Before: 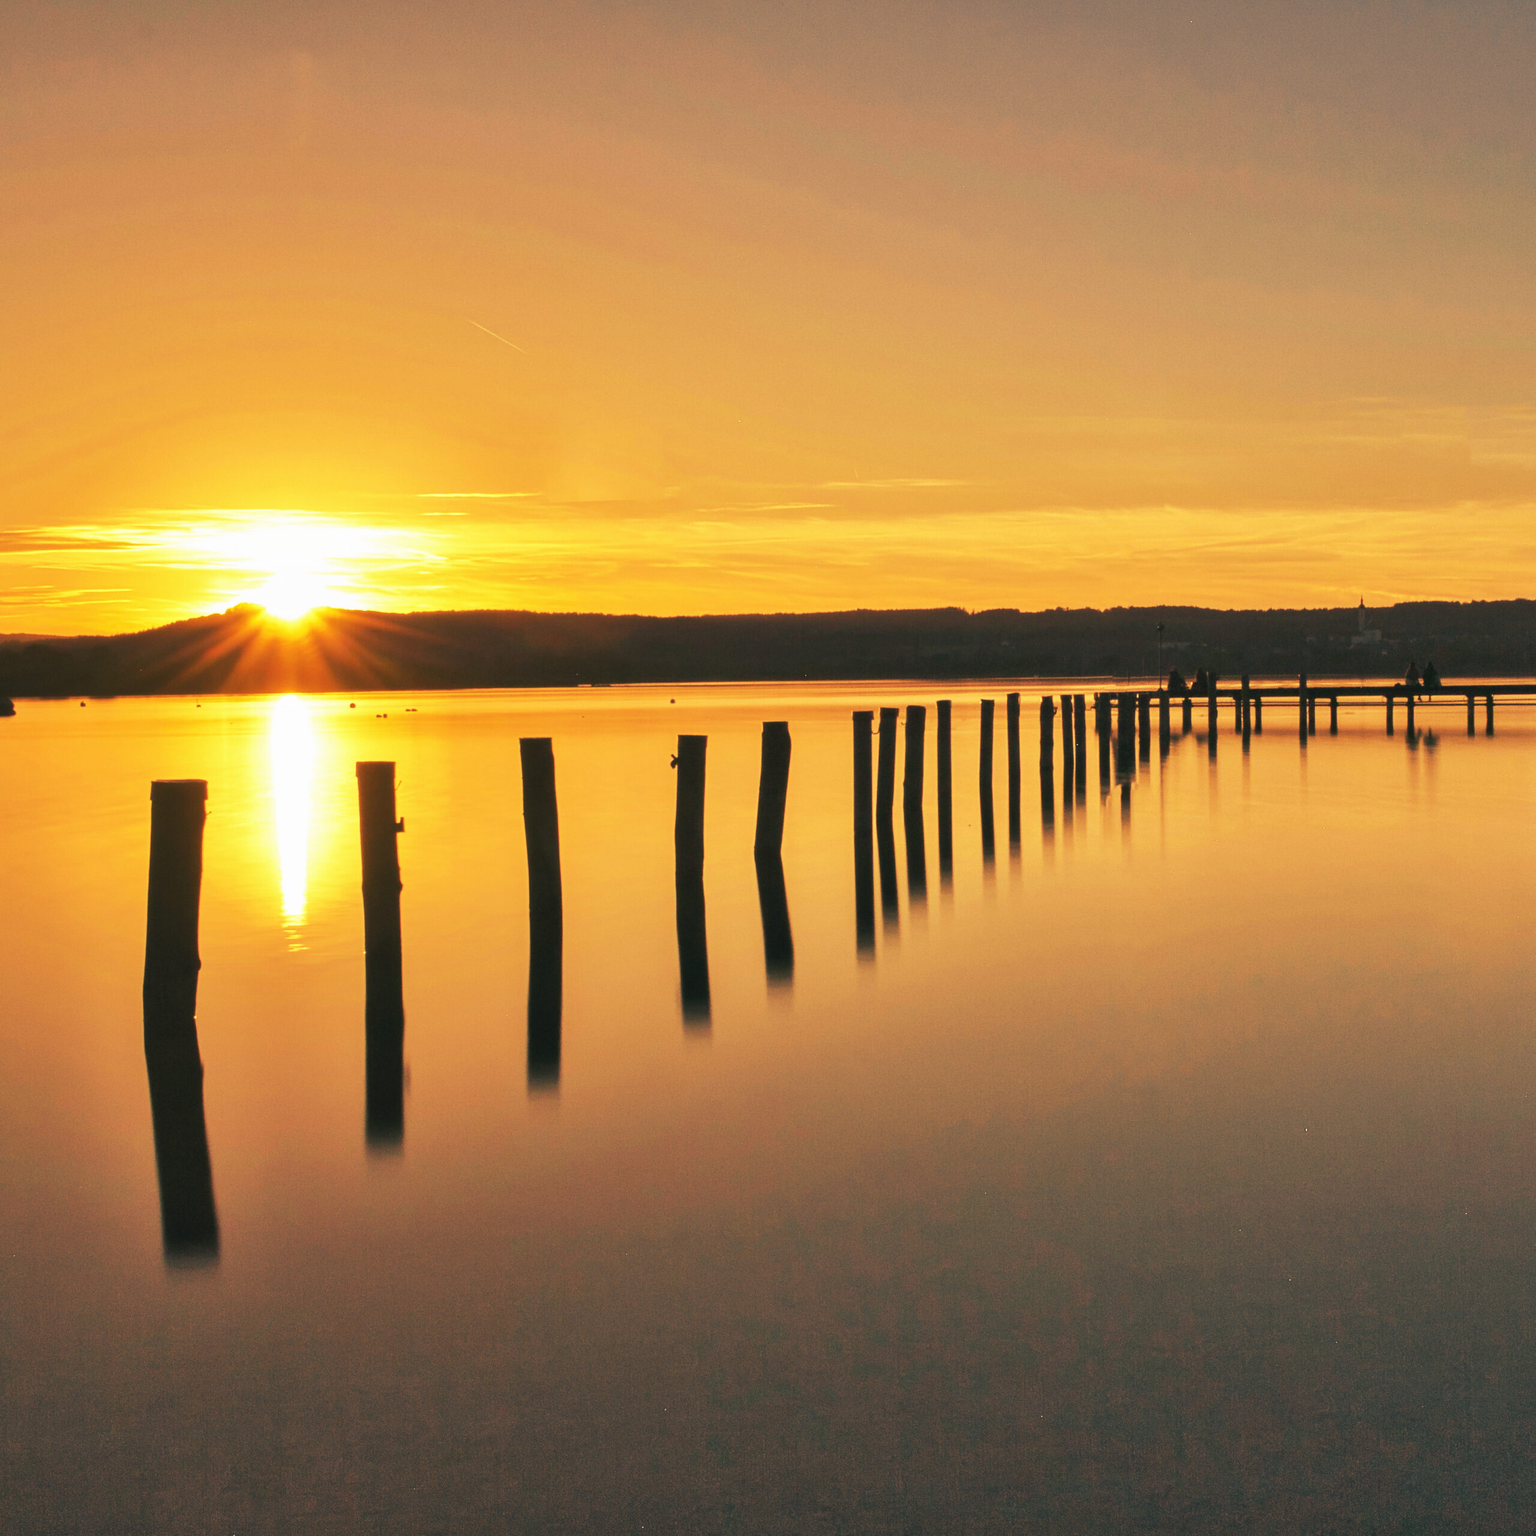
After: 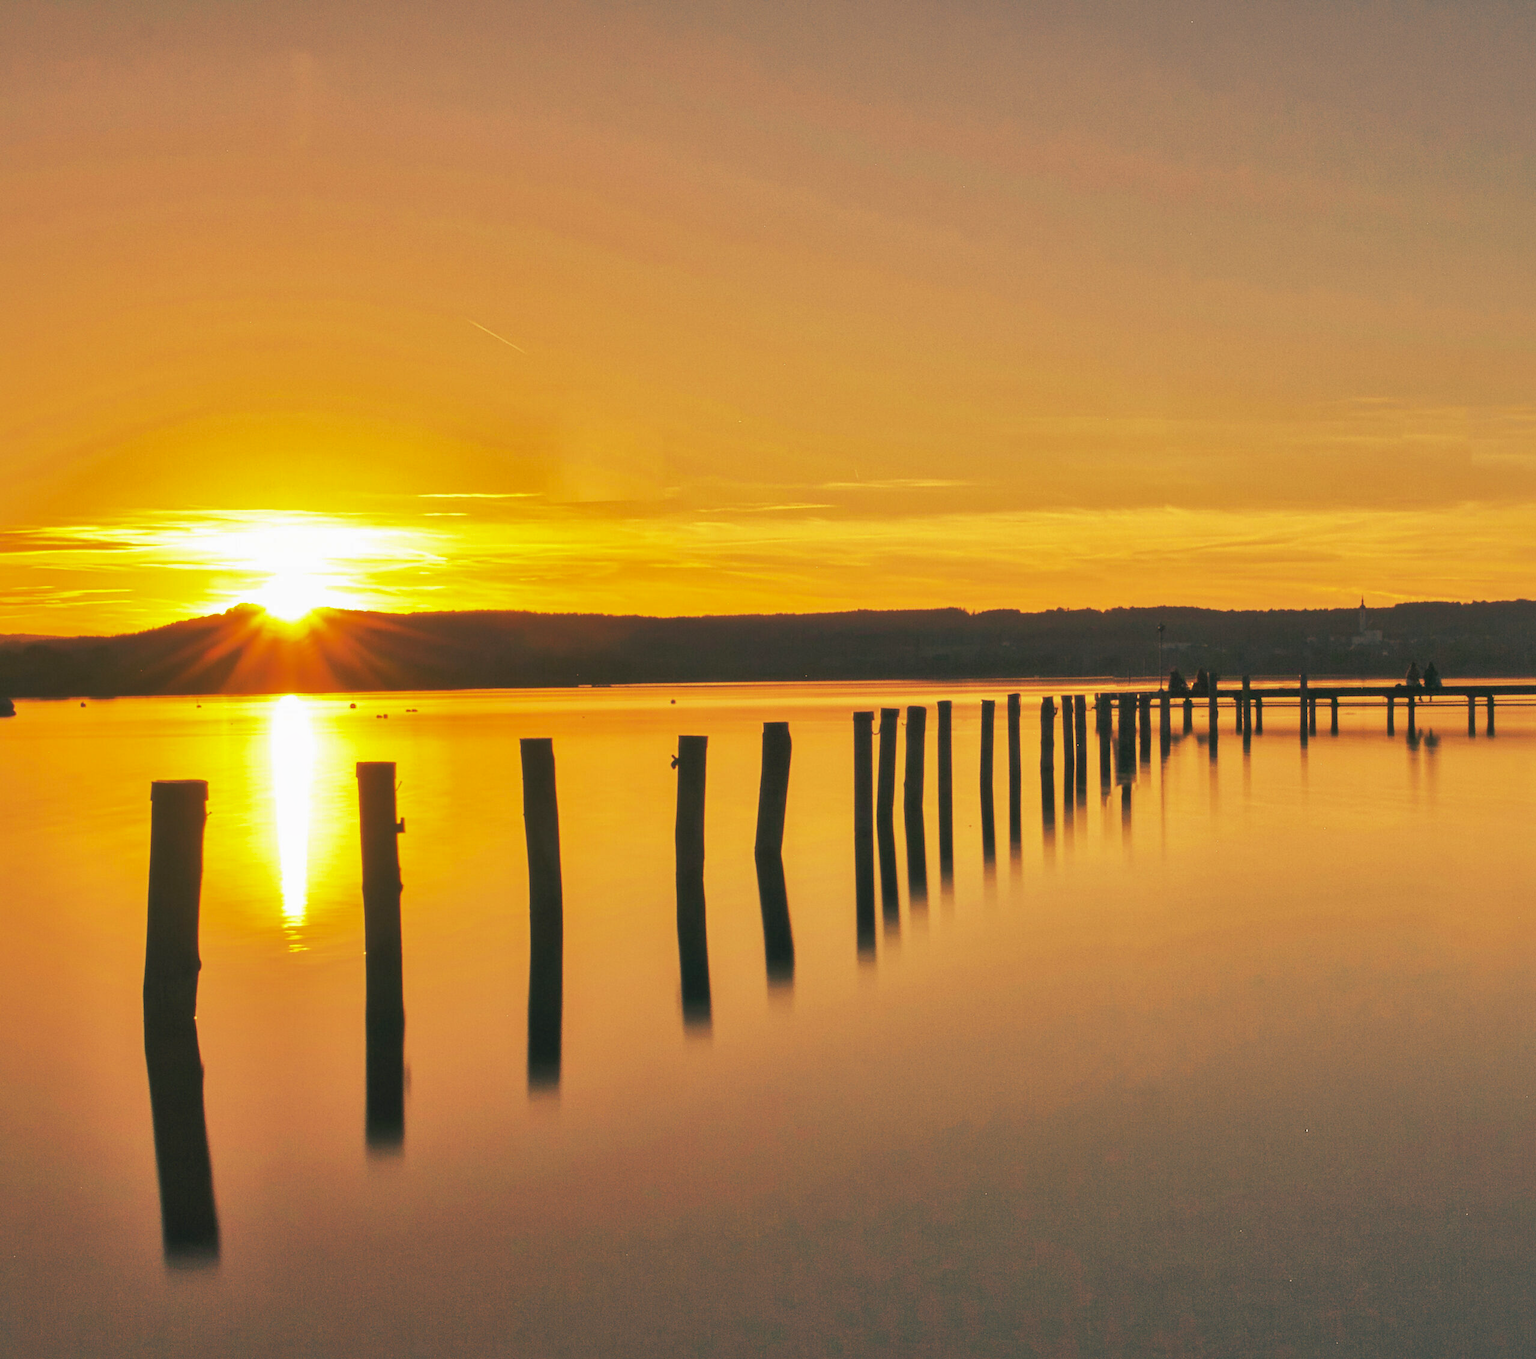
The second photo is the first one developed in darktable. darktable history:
crop and rotate: top 0%, bottom 11.49%
shadows and highlights: on, module defaults
